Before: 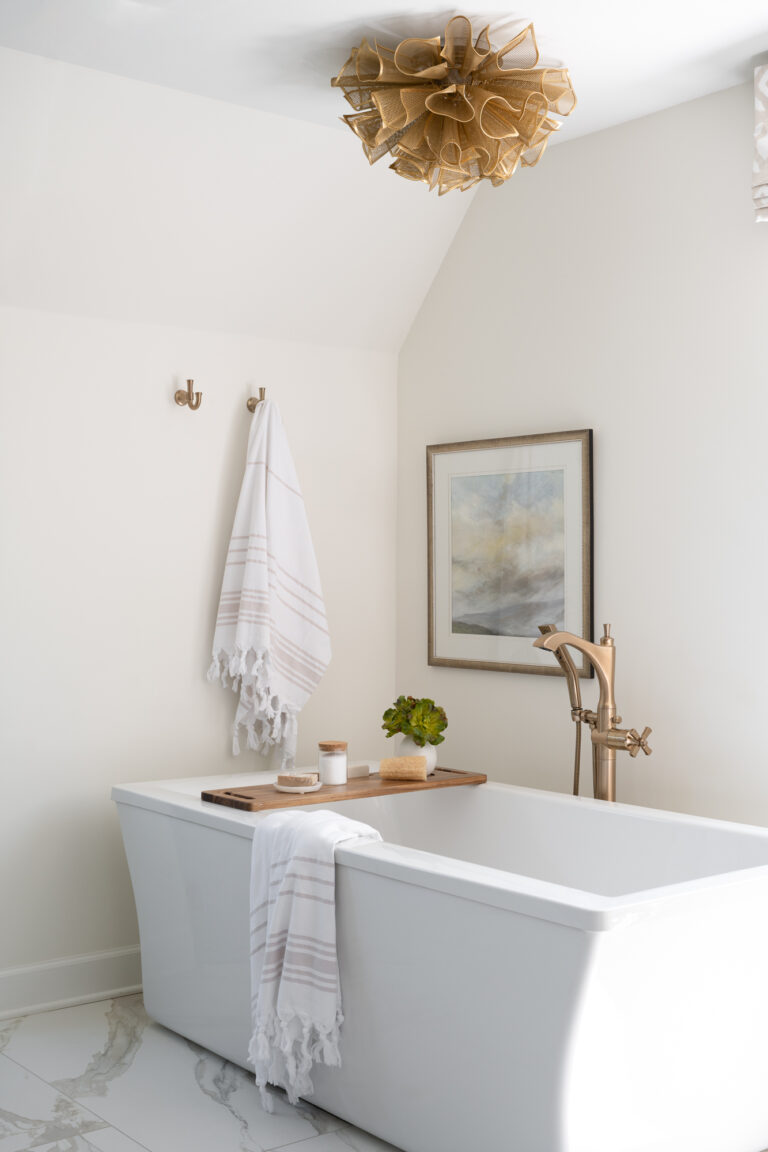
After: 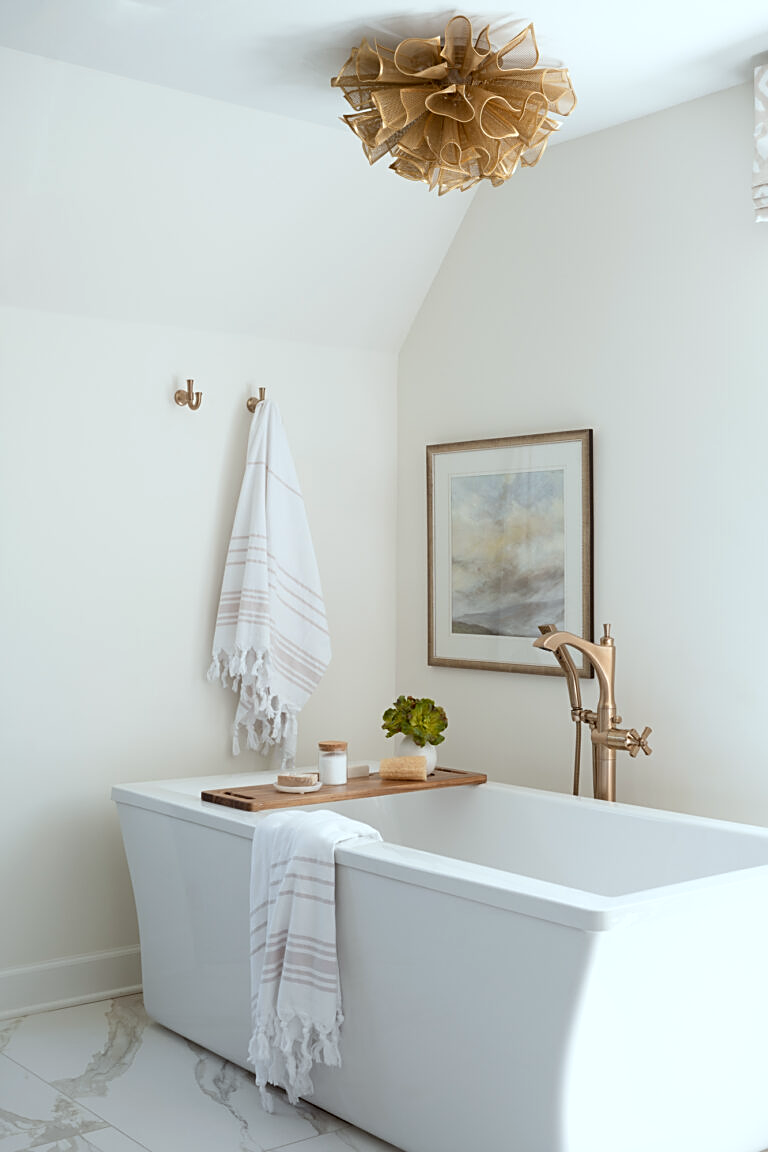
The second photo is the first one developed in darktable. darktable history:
color correction: highlights a* -4.98, highlights b* -3.76, shadows a* 3.83, shadows b* 4.08
sharpen: on, module defaults
